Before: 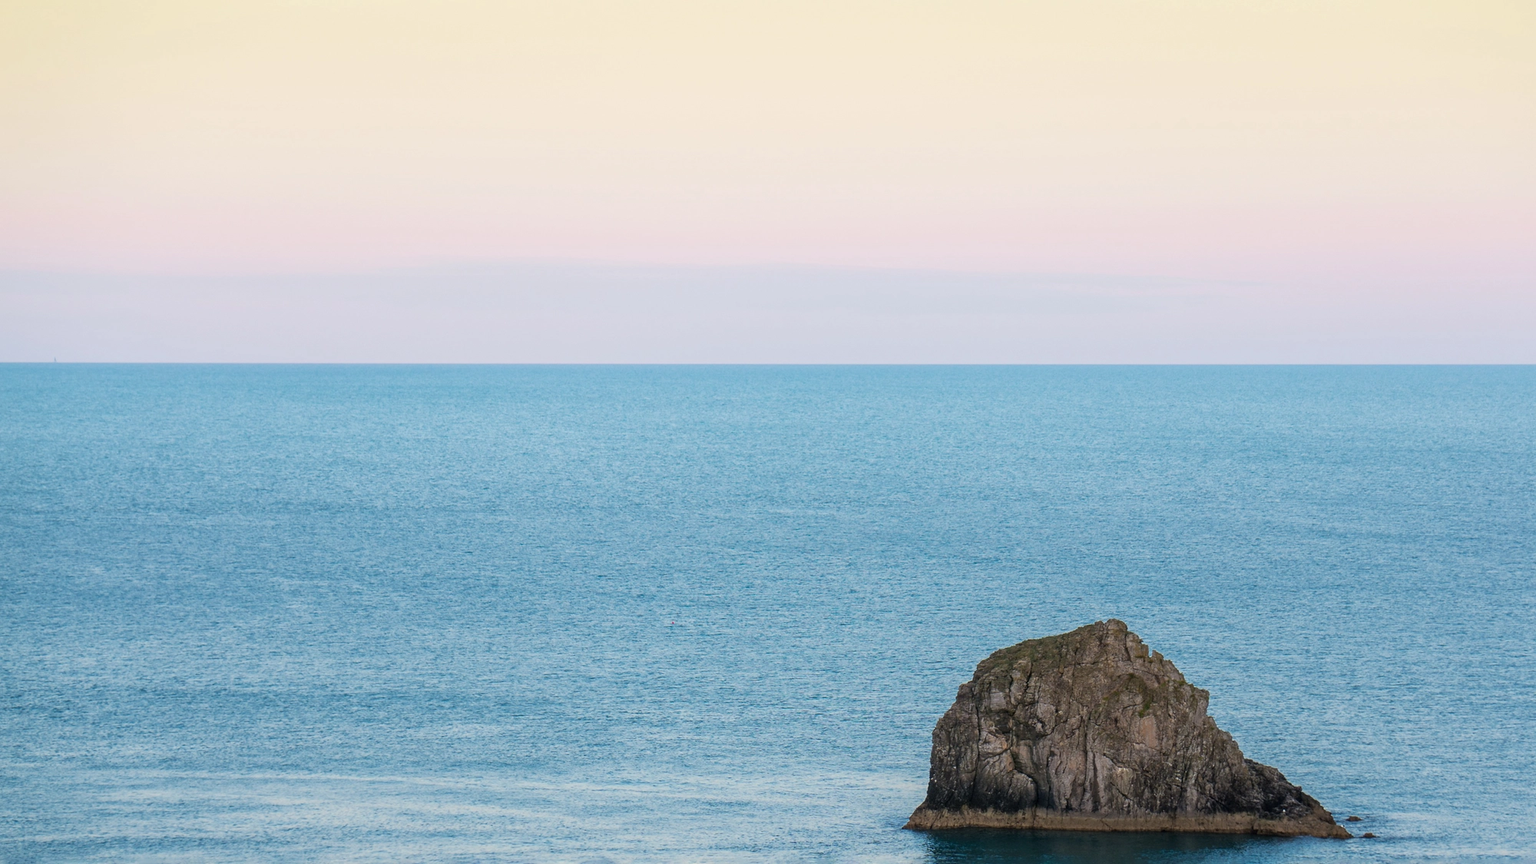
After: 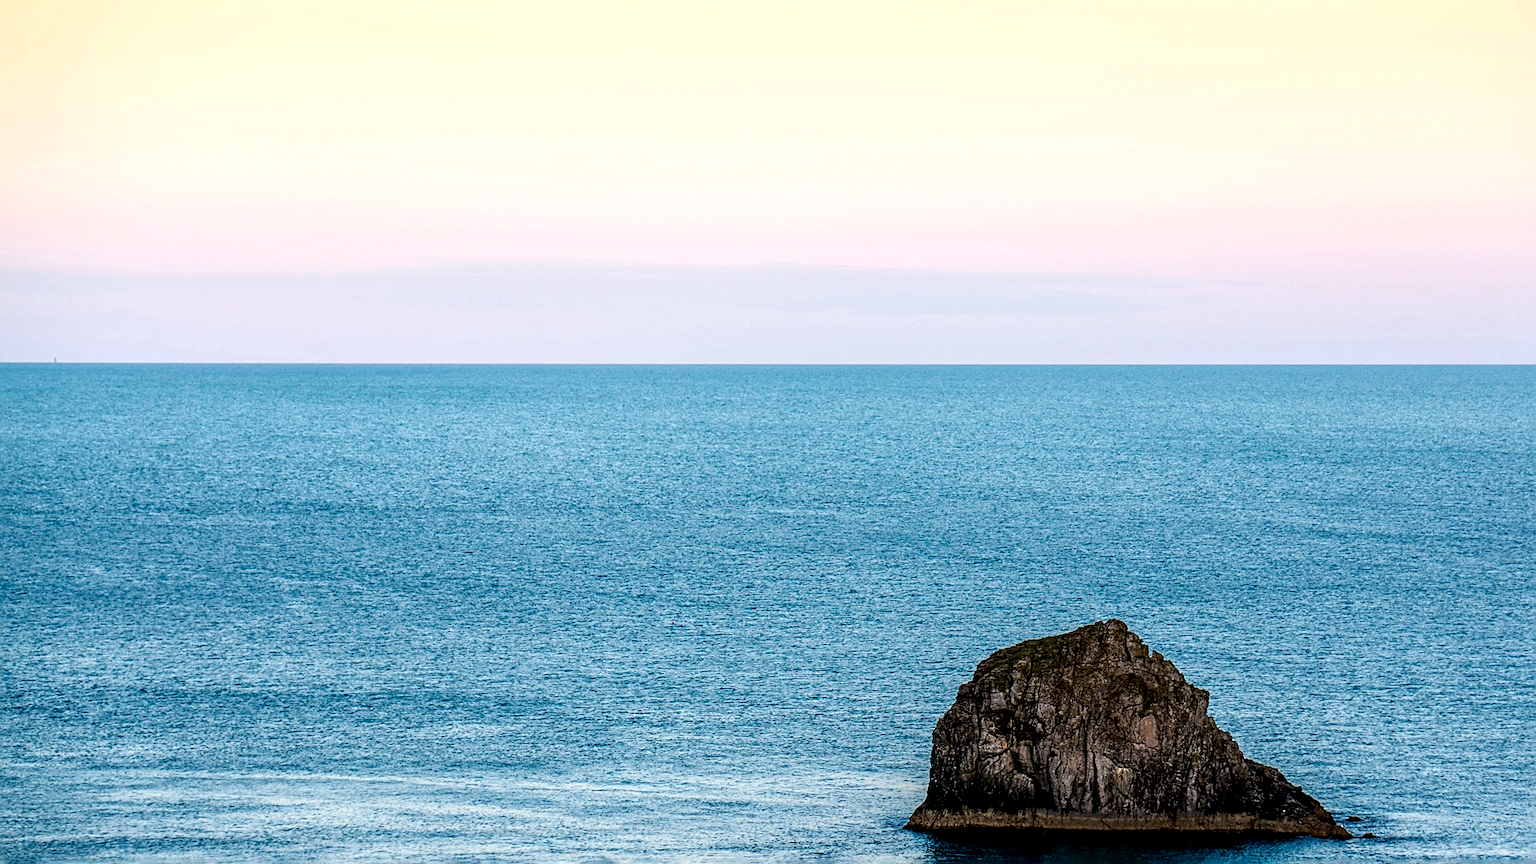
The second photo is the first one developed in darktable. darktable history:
local contrast: highlights 21%, shadows 70%, detail 170%
sharpen: on, module defaults
color calibration: illuminant same as pipeline (D50), adaptation XYZ, x 0.345, y 0.358, temperature 5022.73 K
exposure: exposure 0.198 EV, compensate exposure bias true, compensate highlight preservation false
contrast brightness saturation: contrast 0.124, brightness -0.121, saturation 0.202
